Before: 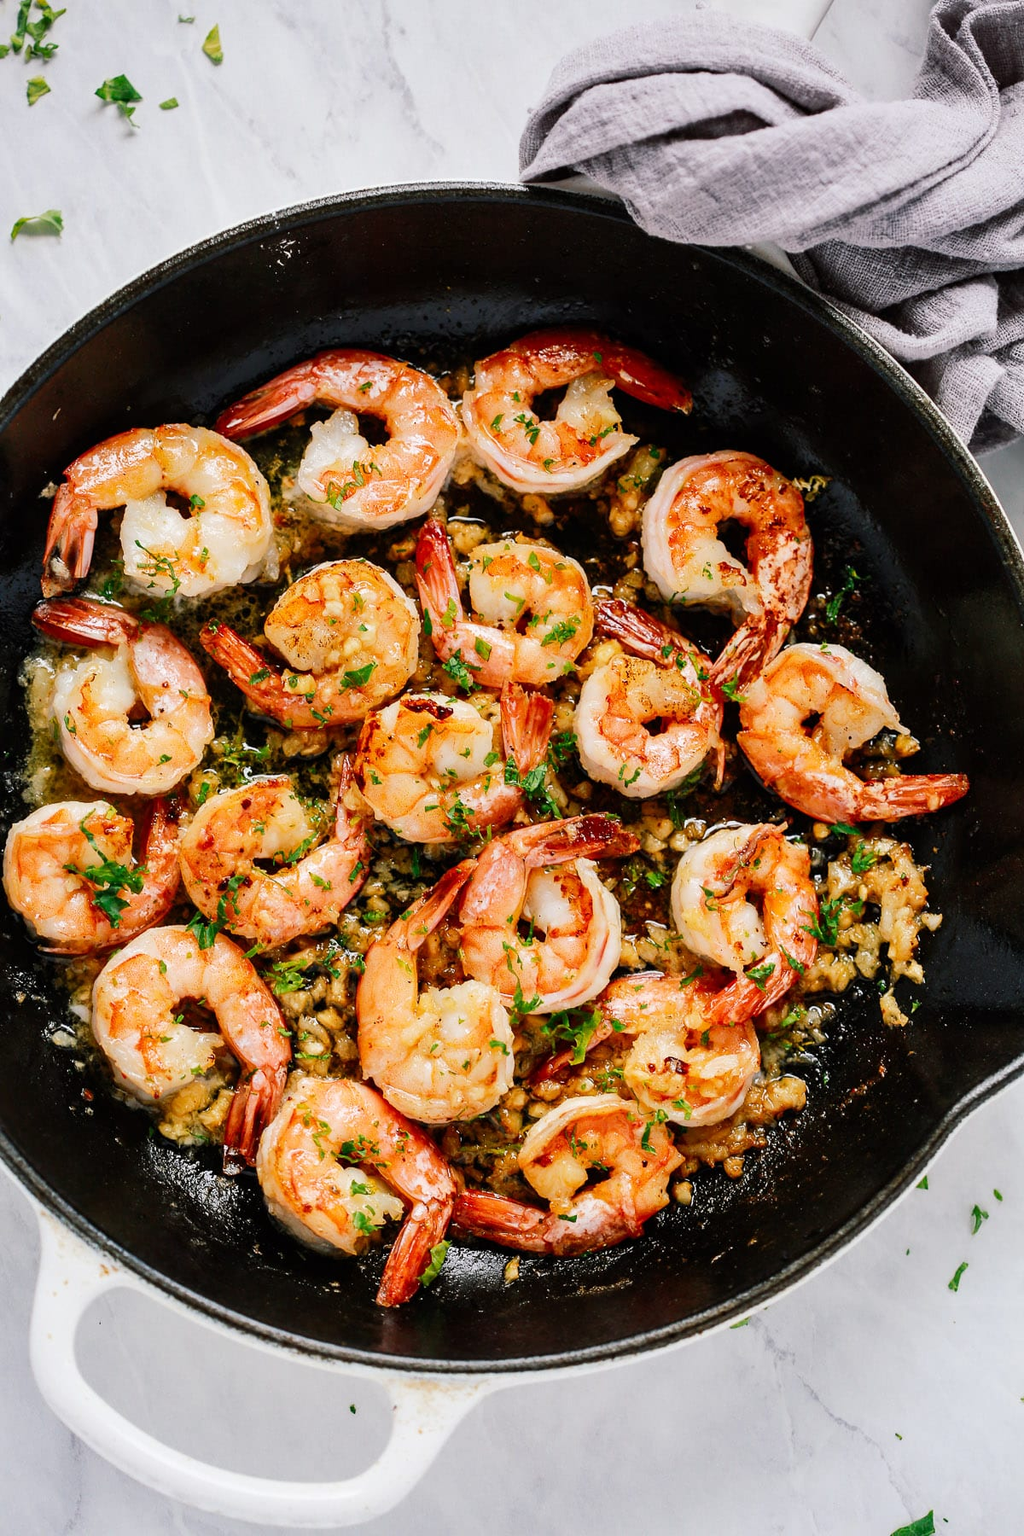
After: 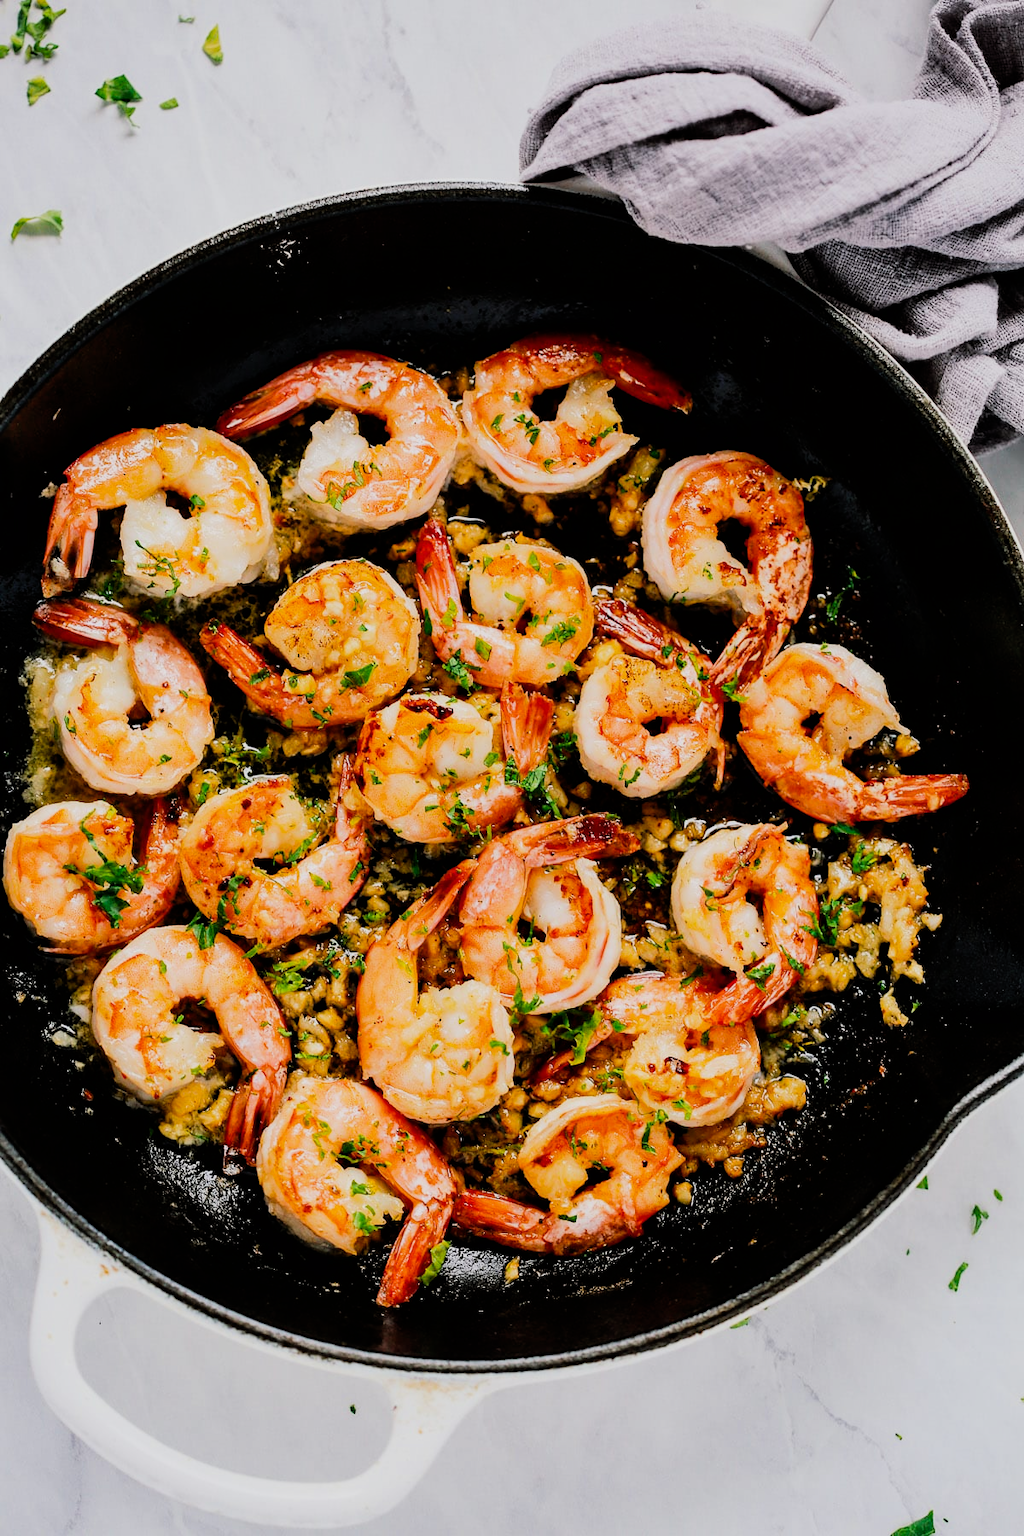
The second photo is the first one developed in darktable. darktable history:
color balance: output saturation 110%
filmic rgb: black relative exposure -7.65 EV, white relative exposure 4.56 EV, hardness 3.61, contrast 1.25
